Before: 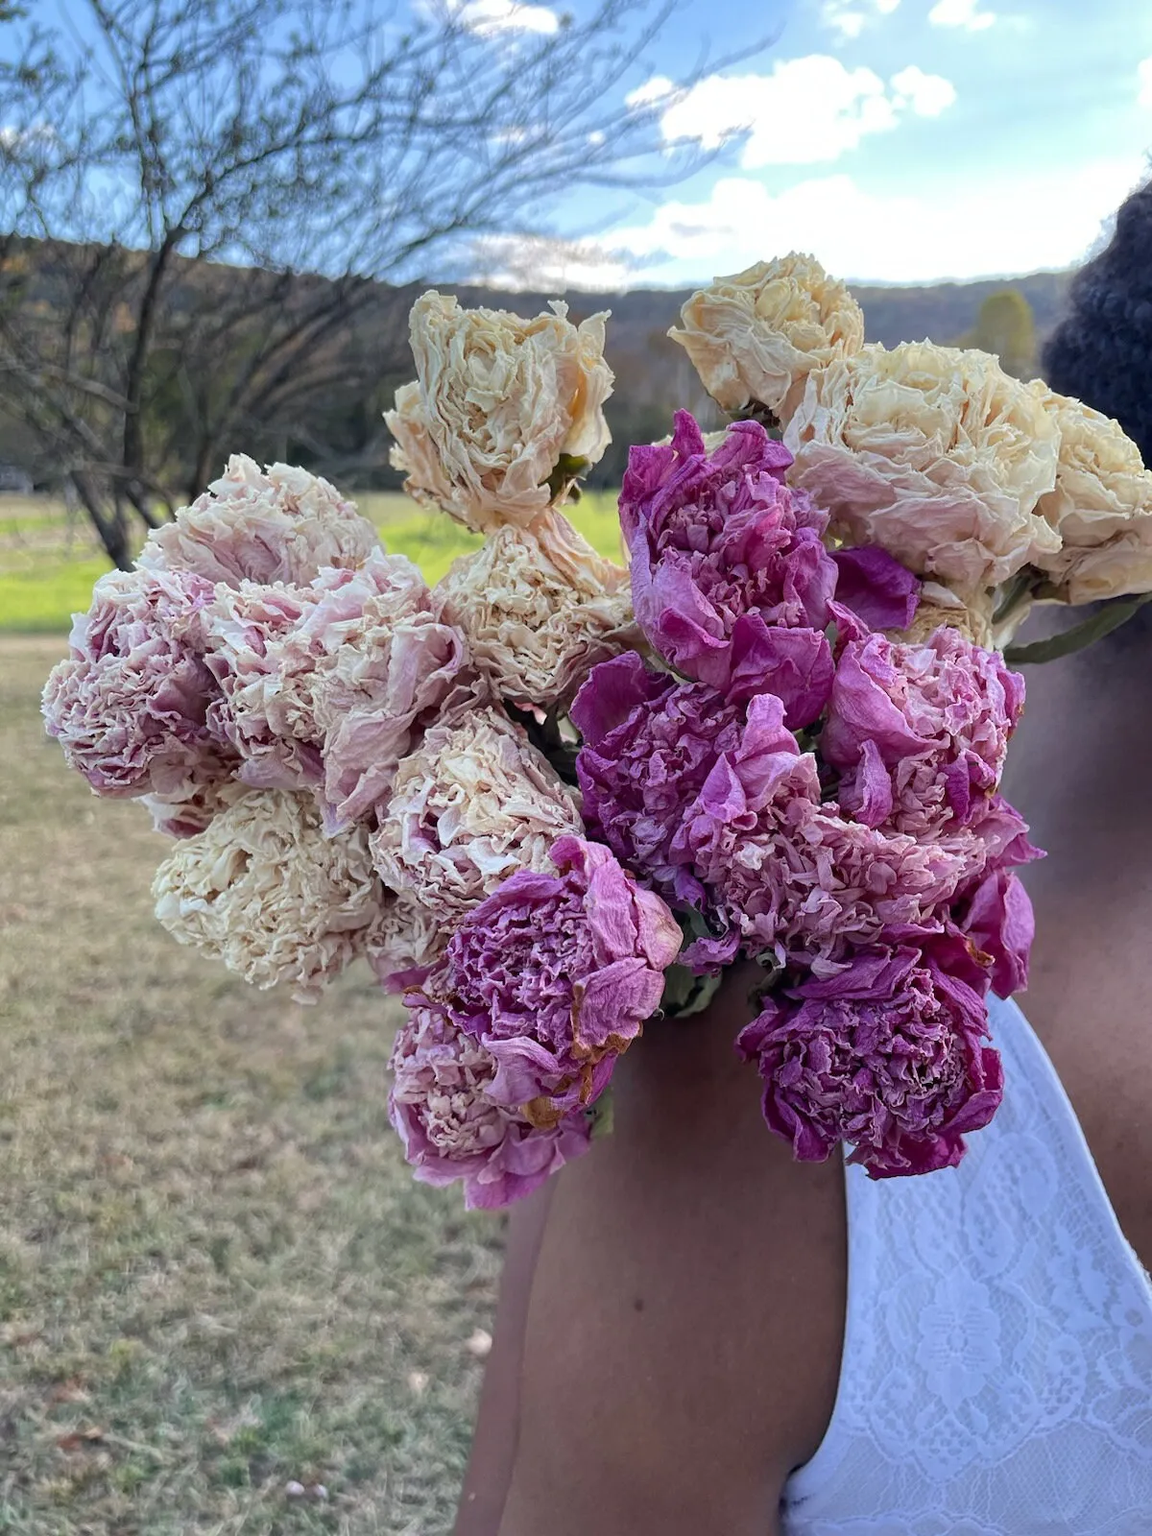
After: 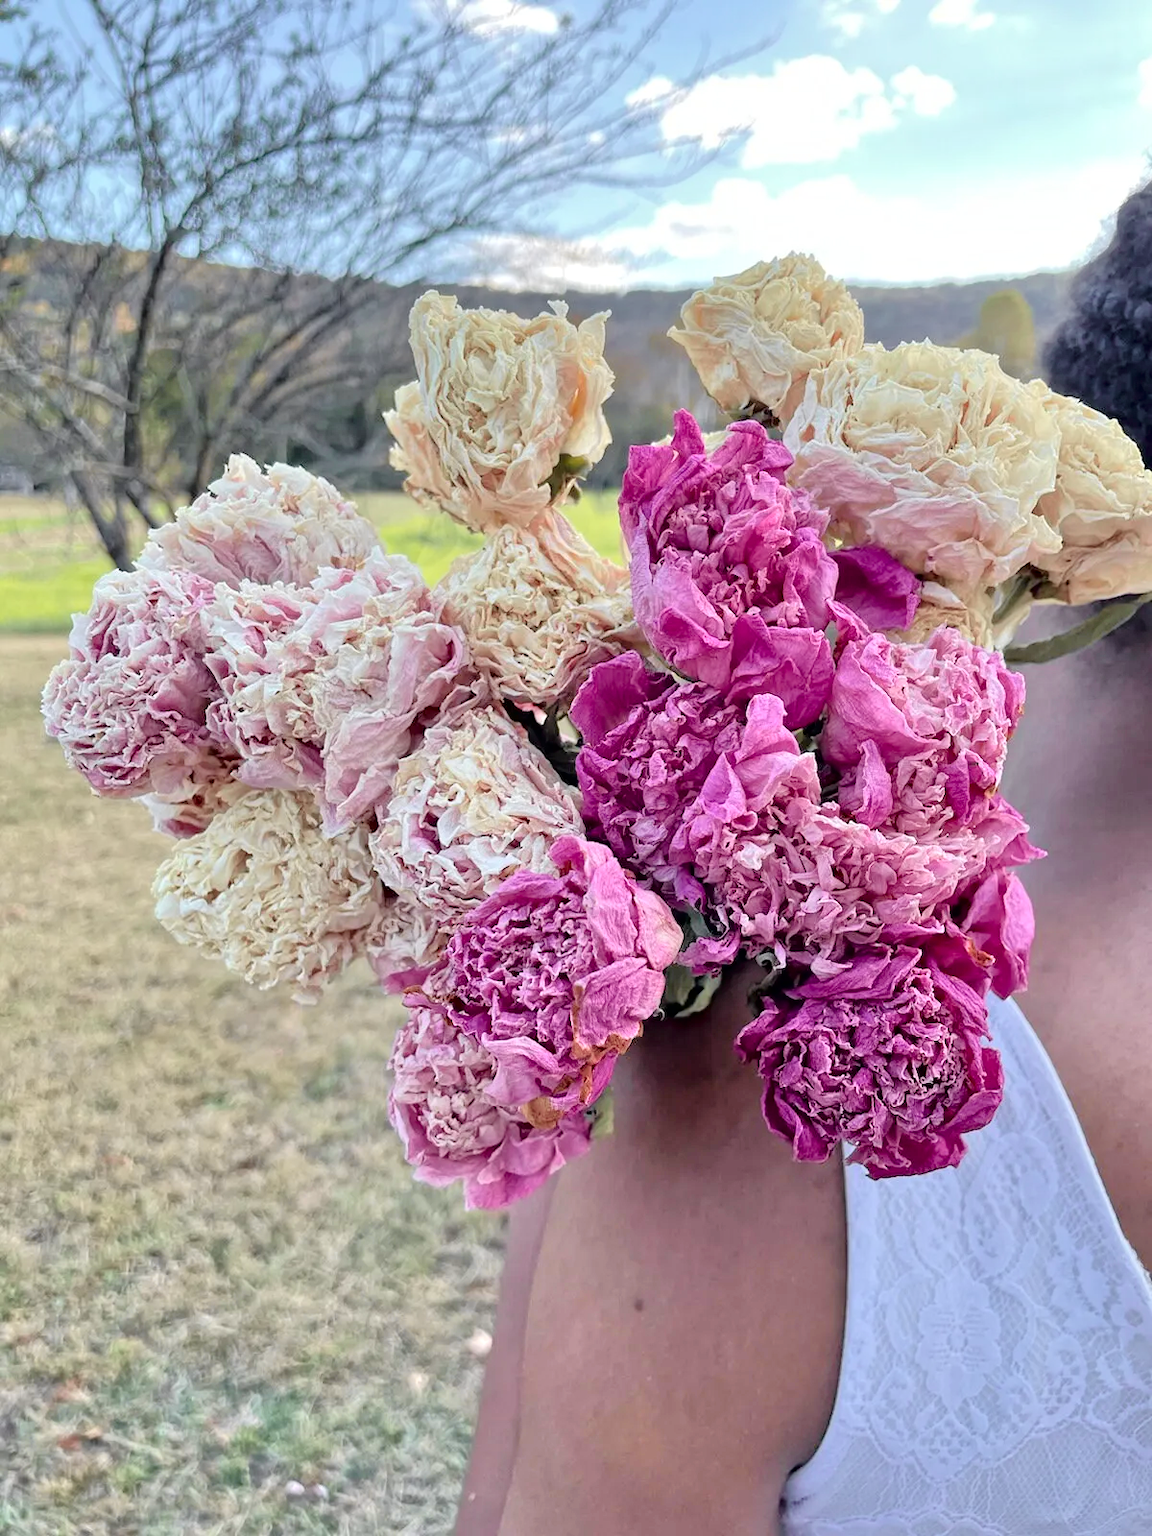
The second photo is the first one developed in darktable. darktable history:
tone curve: curves: ch0 [(0.003, 0) (0.066, 0.023) (0.149, 0.094) (0.264, 0.238) (0.395, 0.421) (0.517, 0.56) (0.688, 0.743) (0.813, 0.846) (1, 1)]; ch1 [(0, 0) (0.164, 0.115) (0.337, 0.332) (0.39, 0.398) (0.464, 0.461) (0.501, 0.5) (0.507, 0.503) (0.534, 0.537) (0.577, 0.59) (0.652, 0.681) (0.733, 0.749) (0.811, 0.796) (1, 1)]; ch2 [(0, 0) (0.337, 0.382) (0.464, 0.476) (0.501, 0.502) (0.527, 0.54) (0.551, 0.565) (0.6, 0.59) (0.687, 0.675) (1, 1)], color space Lab, independent channels, preserve colors none
tone equalizer: -7 EV 0.15 EV, -6 EV 0.6 EV, -5 EV 1.15 EV, -4 EV 1.33 EV, -3 EV 1.15 EV, -2 EV 0.6 EV, -1 EV 0.15 EV, mask exposure compensation -0.5 EV
